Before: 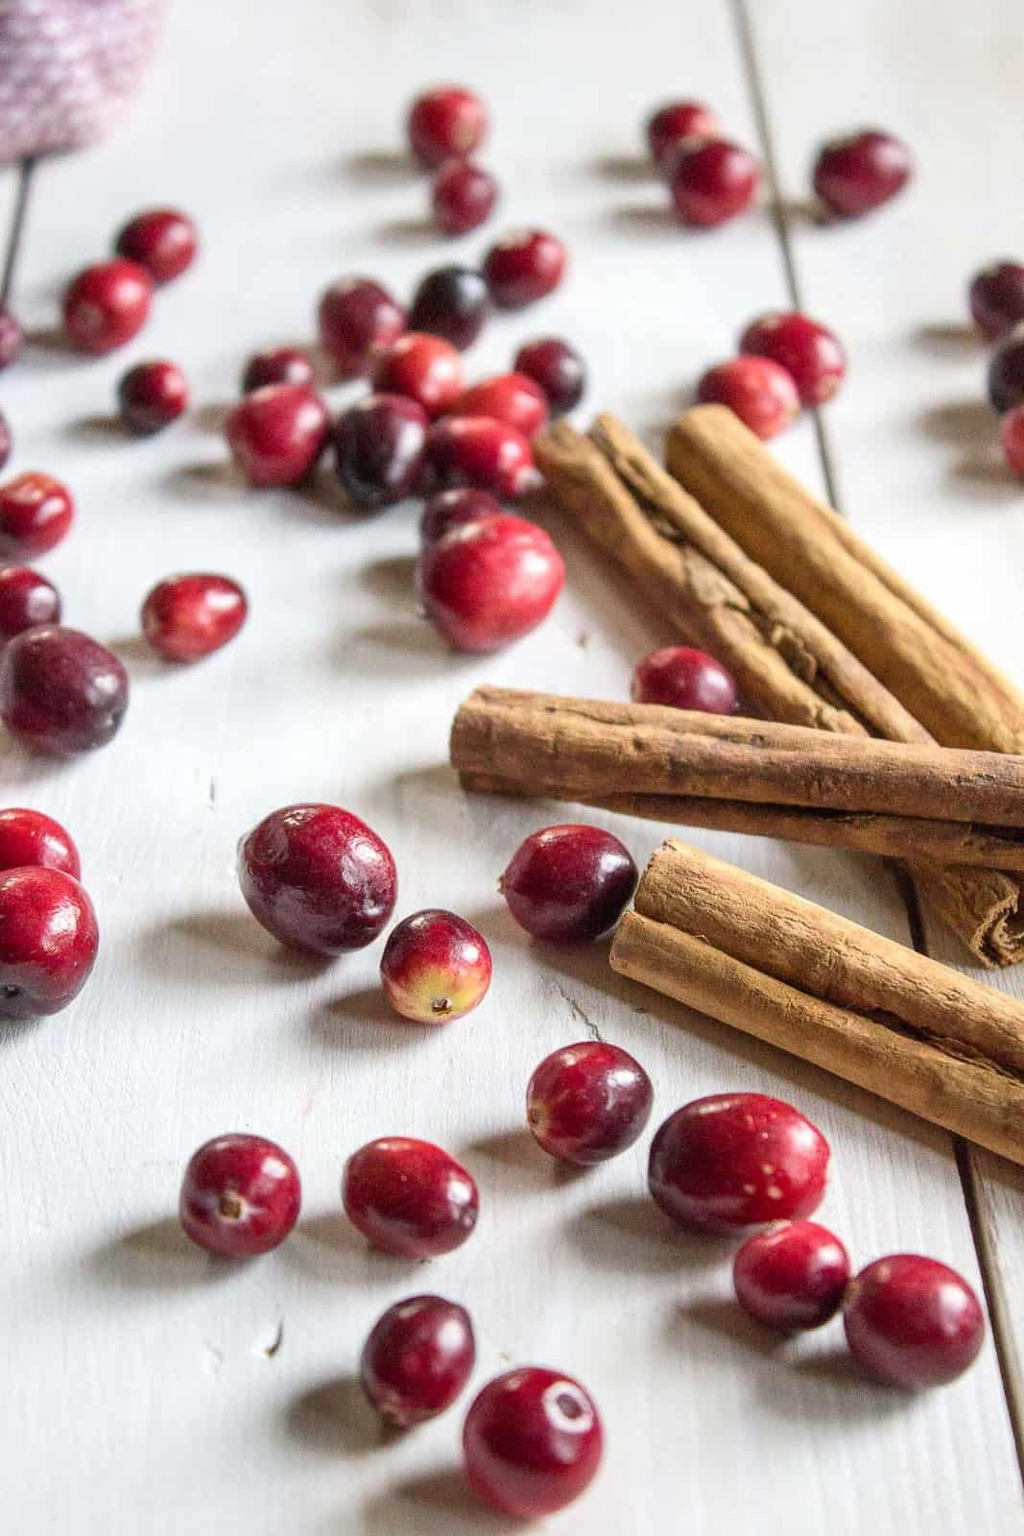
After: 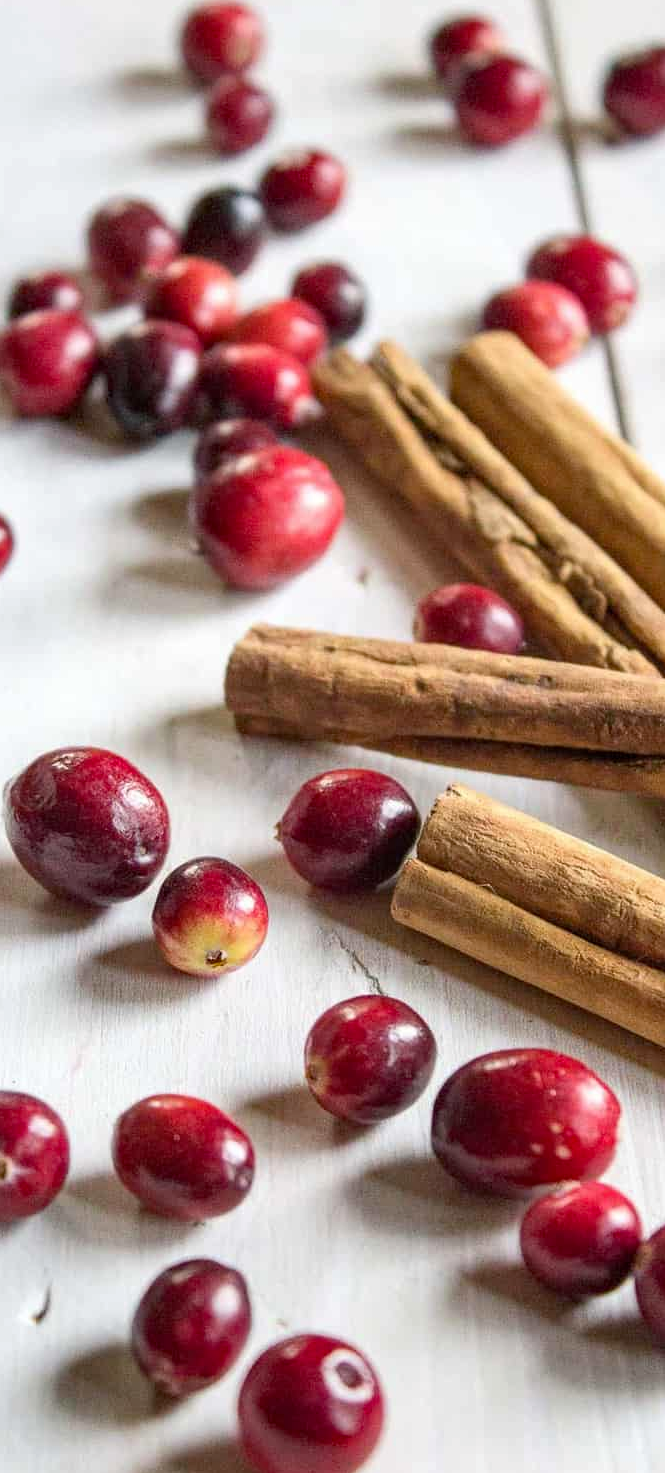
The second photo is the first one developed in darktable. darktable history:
haze removal: compatibility mode true, adaptive false
crop and rotate: left 22.918%, top 5.629%, right 14.711%, bottom 2.247%
